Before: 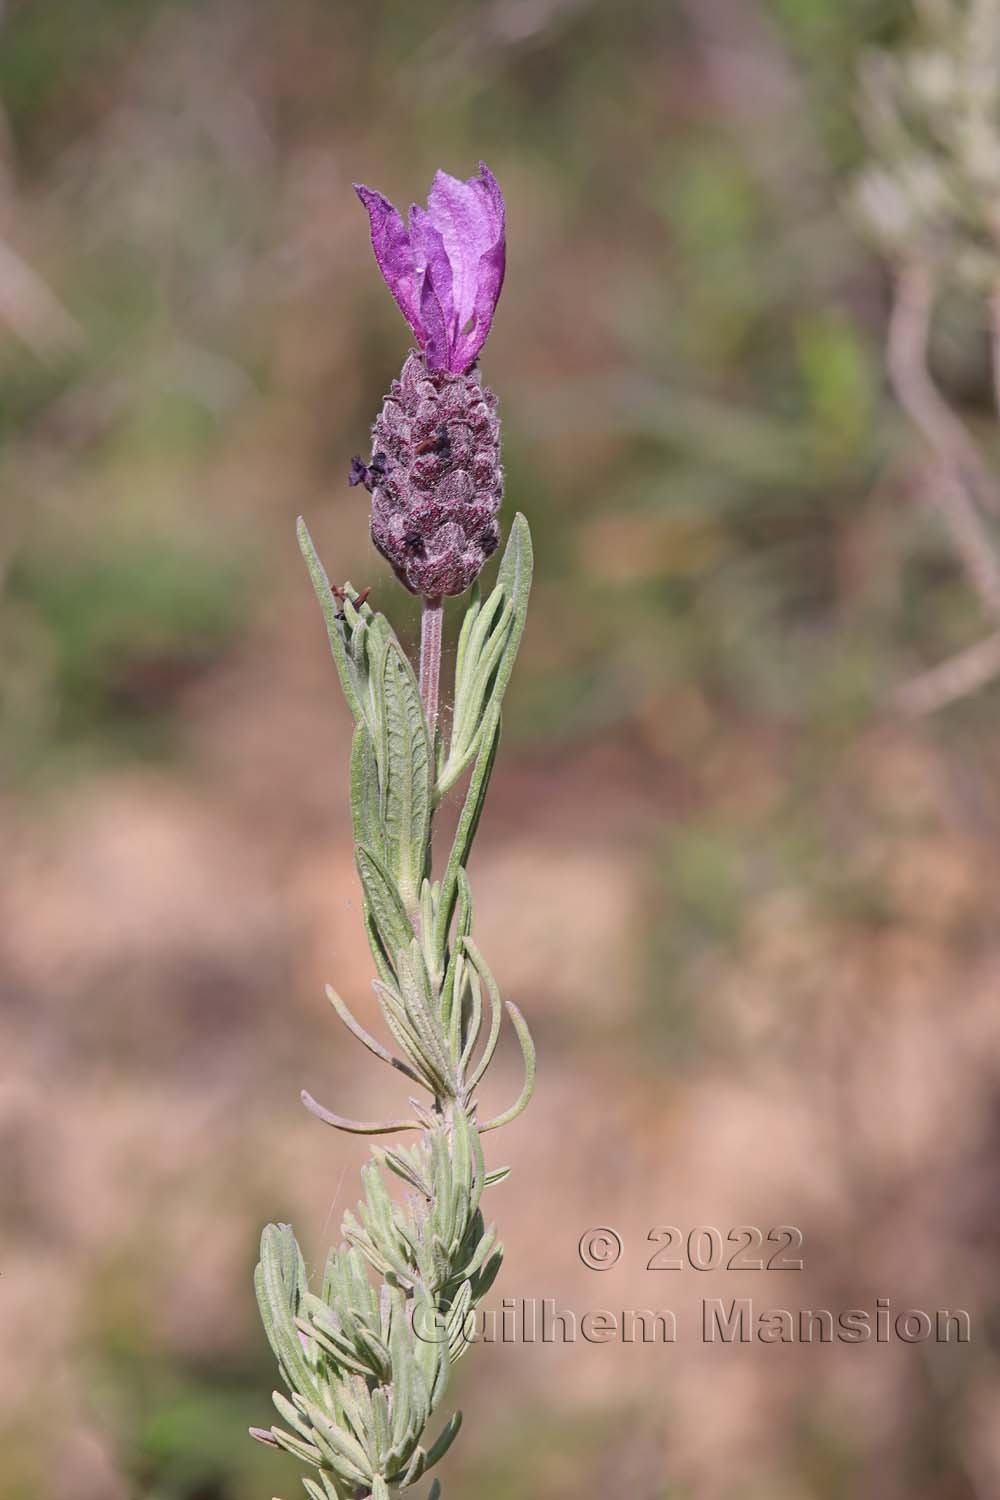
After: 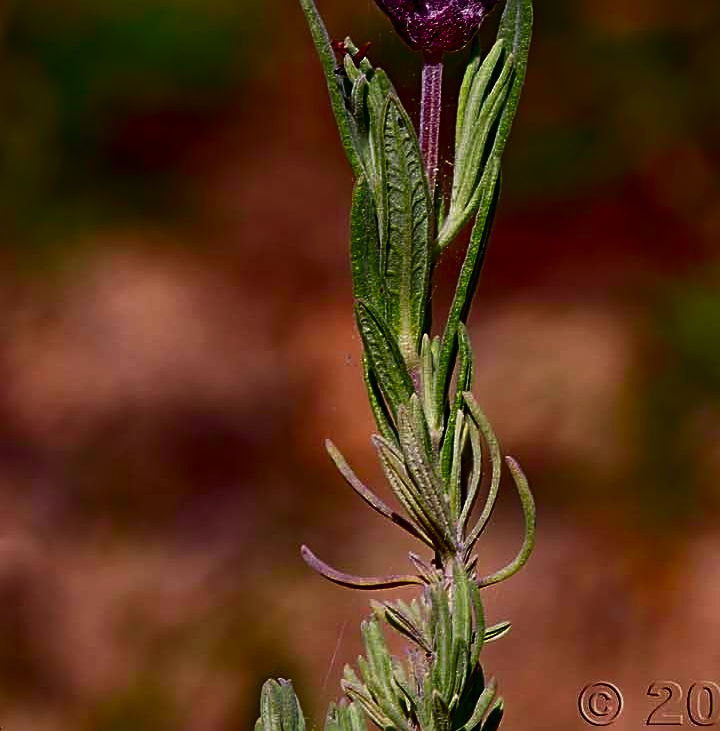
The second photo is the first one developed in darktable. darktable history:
crop: top 36.346%, right 27.951%, bottom 14.877%
filmic rgb: black relative exposure -6.34 EV, white relative exposure 2.8 EV, target black luminance 0%, hardness 4.58, latitude 67.92%, contrast 1.285, shadows ↔ highlights balance -3.14%
contrast brightness saturation: brightness -0.992, saturation 0.983
sharpen: on, module defaults
